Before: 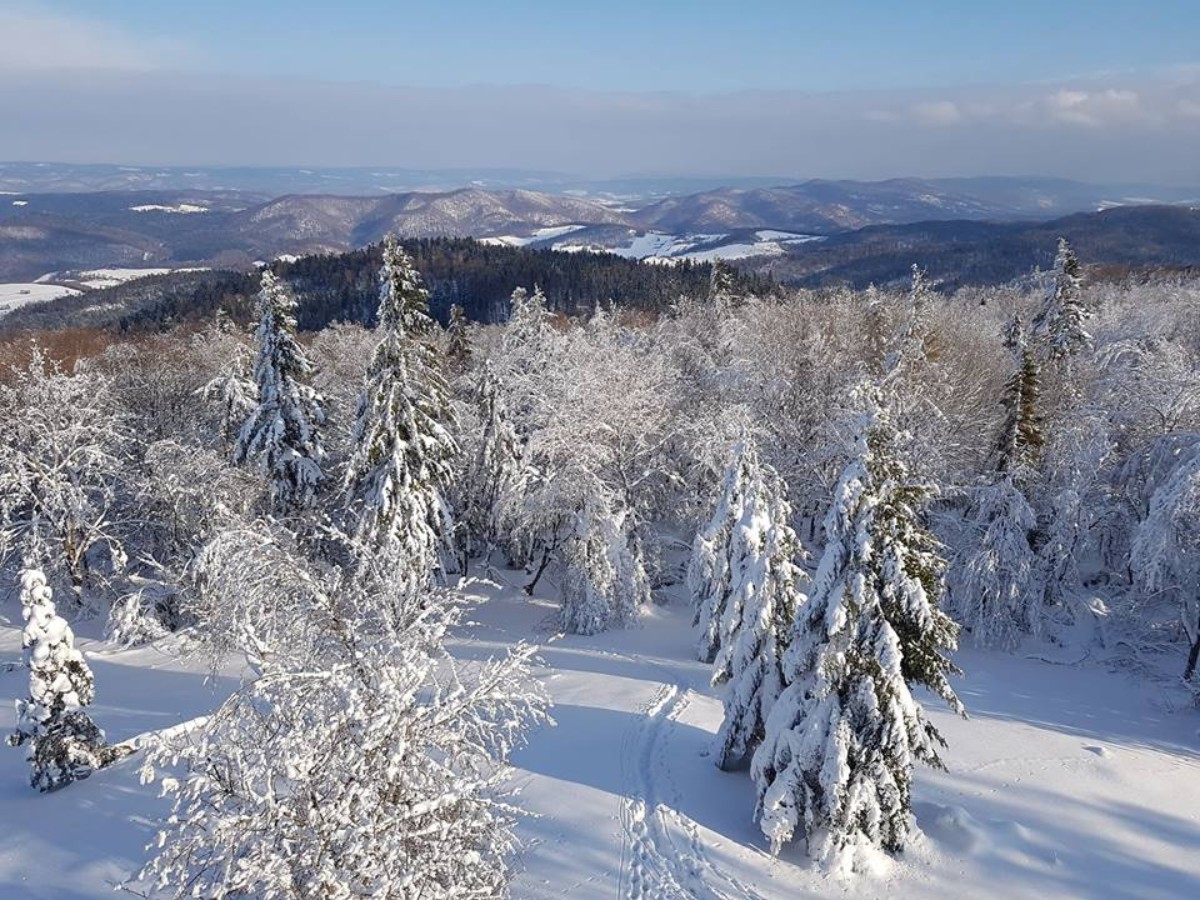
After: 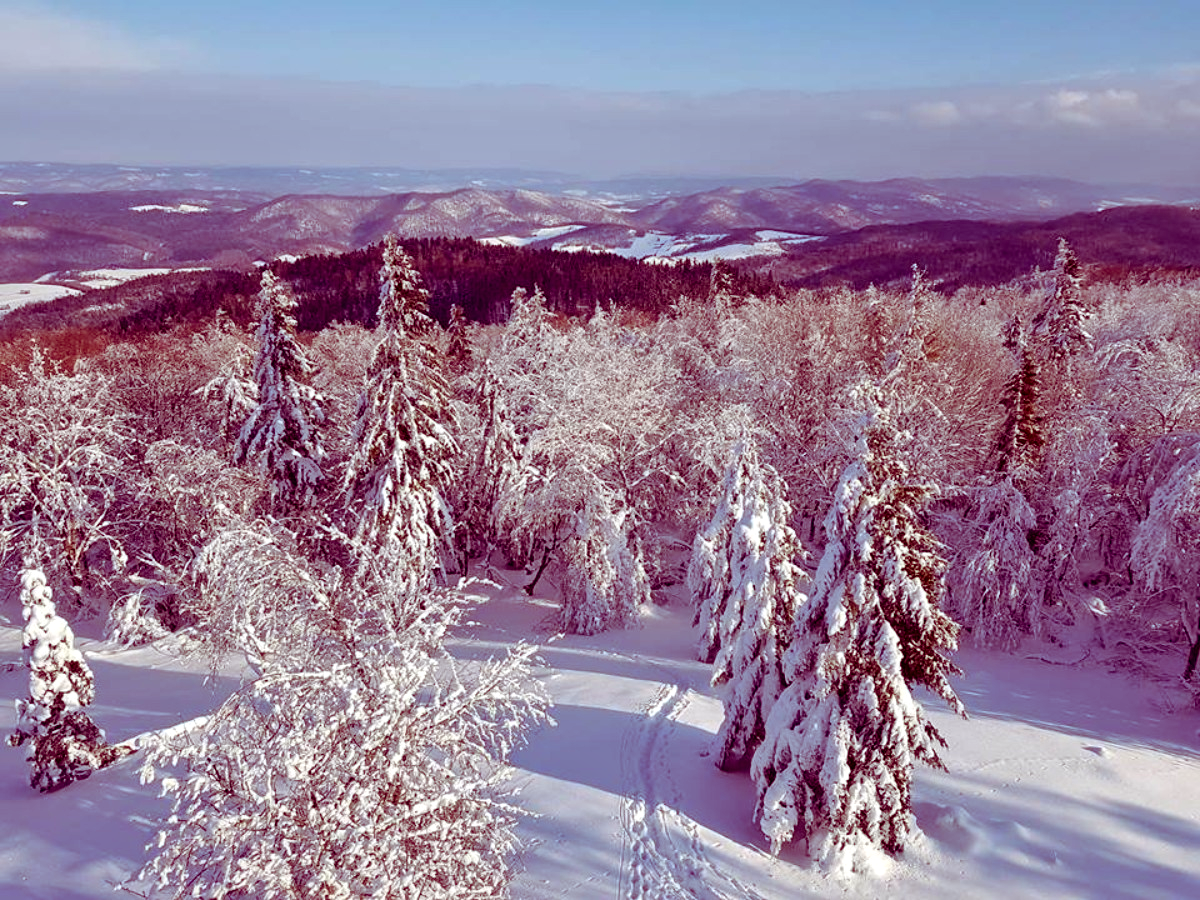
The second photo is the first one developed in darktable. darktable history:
local contrast: mode bilateral grid, contrast 29, coarseness 25, midtone range 0.2
color balance rgb: shadows lift › luminance -18.409%, shadows lift › chroma 35.366%, perceptual saturation grading › global saturation 19.917%
